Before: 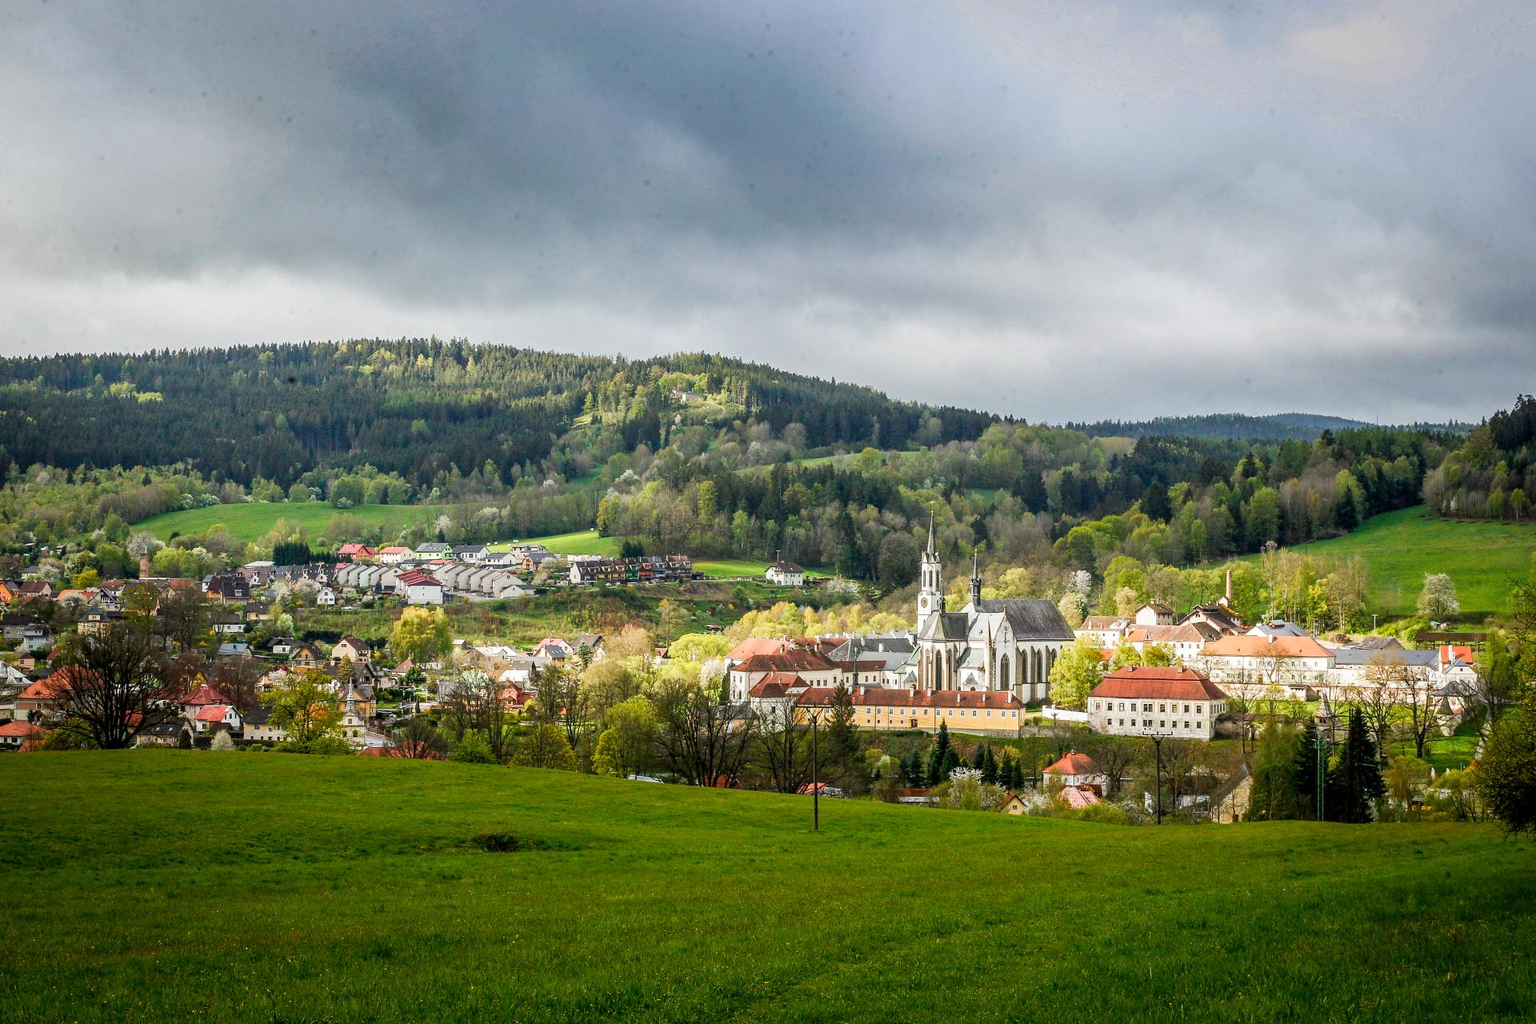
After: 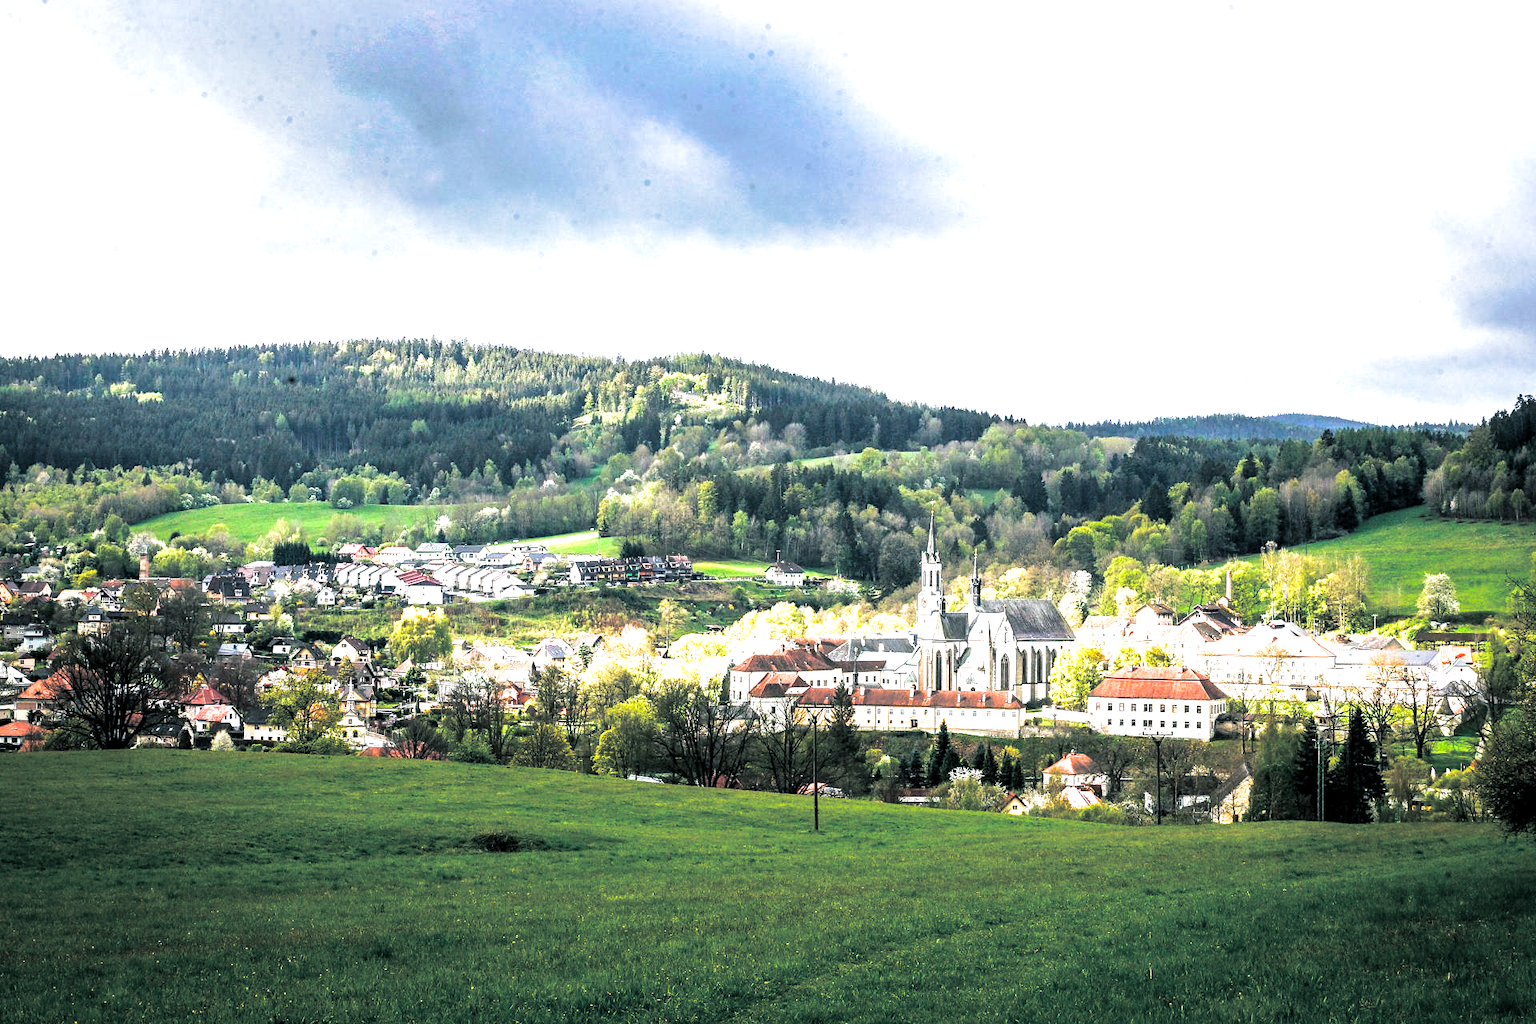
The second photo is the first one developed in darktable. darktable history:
split-toning: shadows › hue 205.2°, shadows › saturation 0.29, highlights › hue 50.4°, highlights › saturation 0.38, balance -49.9
color calibration: illuminant as shot in camera, x 0.358, y 0.373, temperature 4628.91 K
levels: levels [0.012, 0.367, 0.697]
